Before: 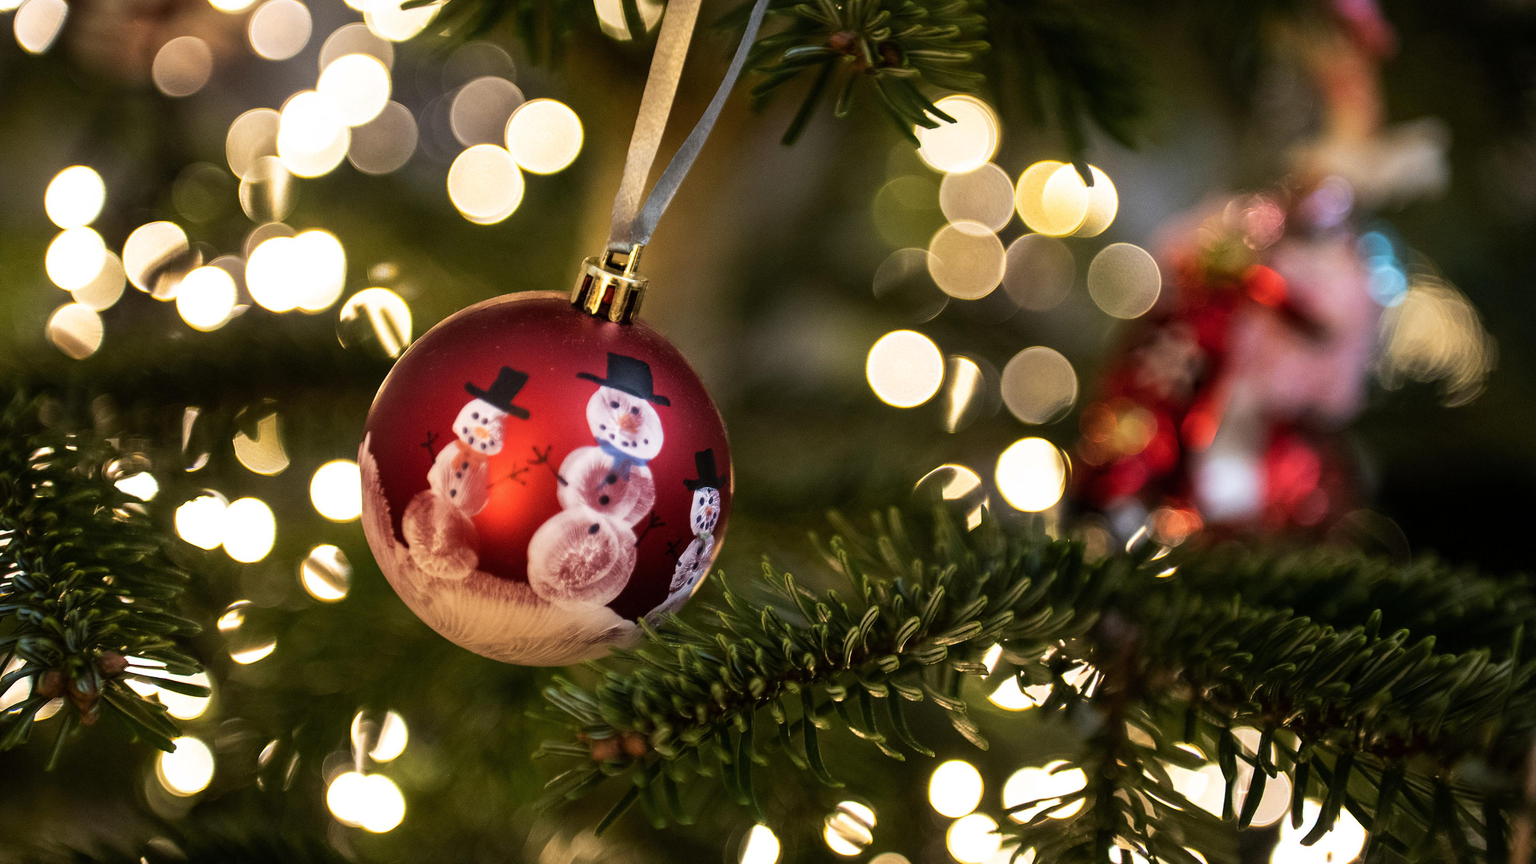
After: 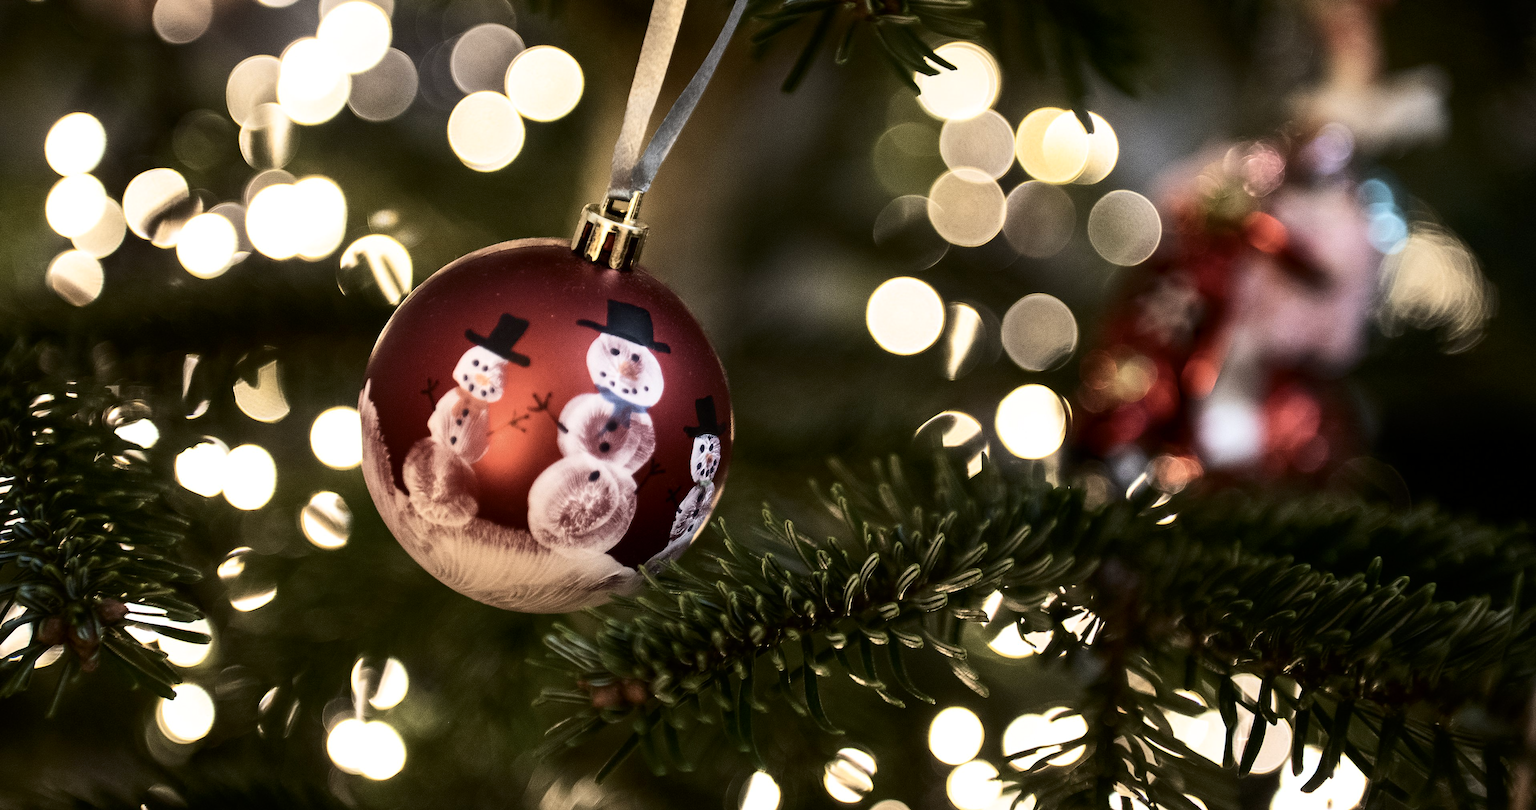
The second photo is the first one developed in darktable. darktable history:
contrast brightness saturation: contrast 0.246, saturation -0.319
tone equalizer: edges refinement/feathering 500, mask exposure compensation -1.57 EV, preserve details guided filter
crop and rotate: top 6.193%
